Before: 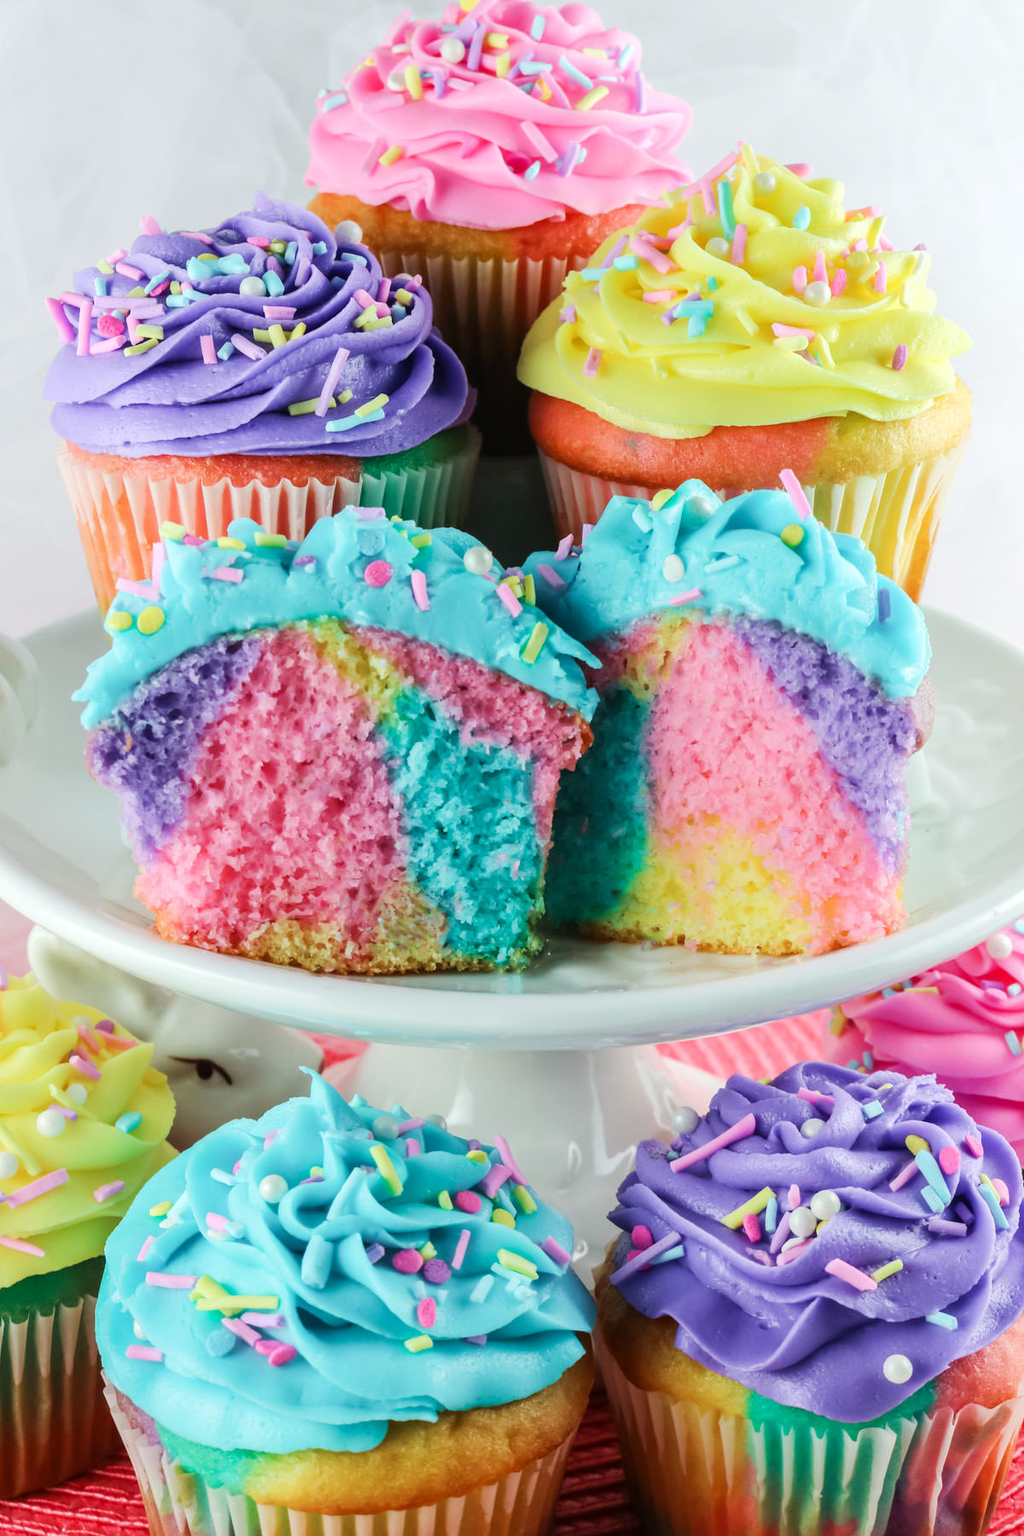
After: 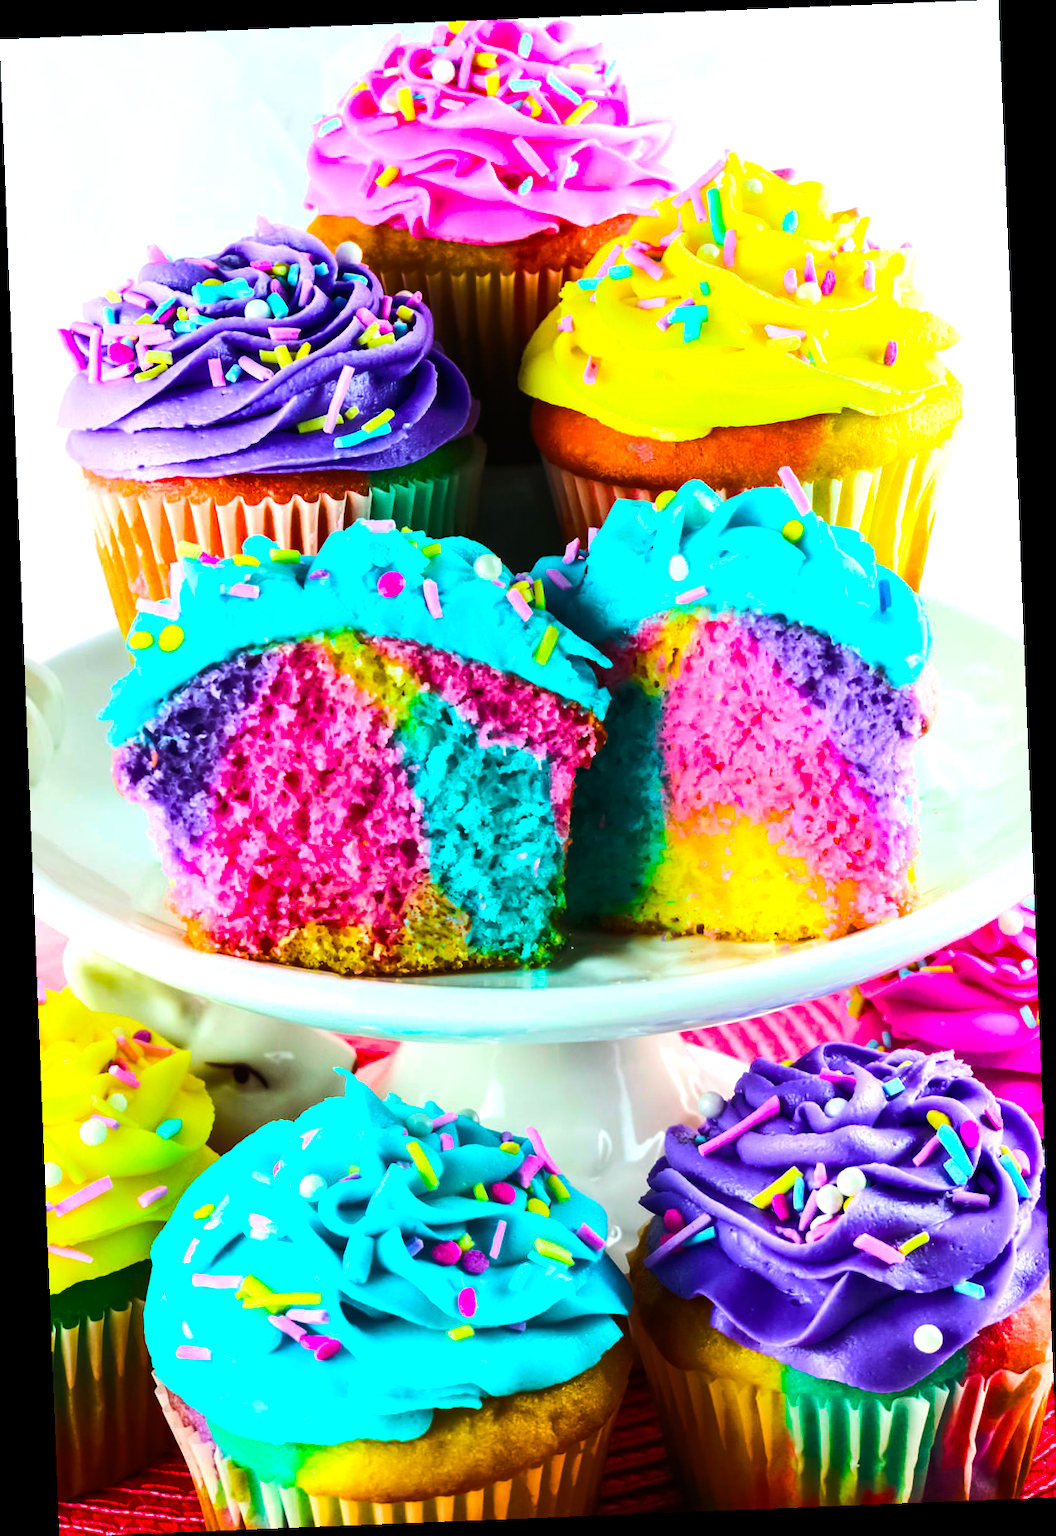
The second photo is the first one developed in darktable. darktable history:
rotate and perspective: rotation -2.29°, automatic cropping off
exposure: exposure 0.559 EV, compensate highlight preservation false
color balance rgb: linear chroma grading › global chroma 40.15%, perceptual saturation grading › global saturation 60.58%, perceptual saturation grading › highlights 20.44%, perceptual saturation grading › shadows -50.36%, perceptual brilliance grading › highlights 2.19%, perceptual brilliance grading › mid-tones -50.36%, perceptual brilliance grading › shadows -50.36%
